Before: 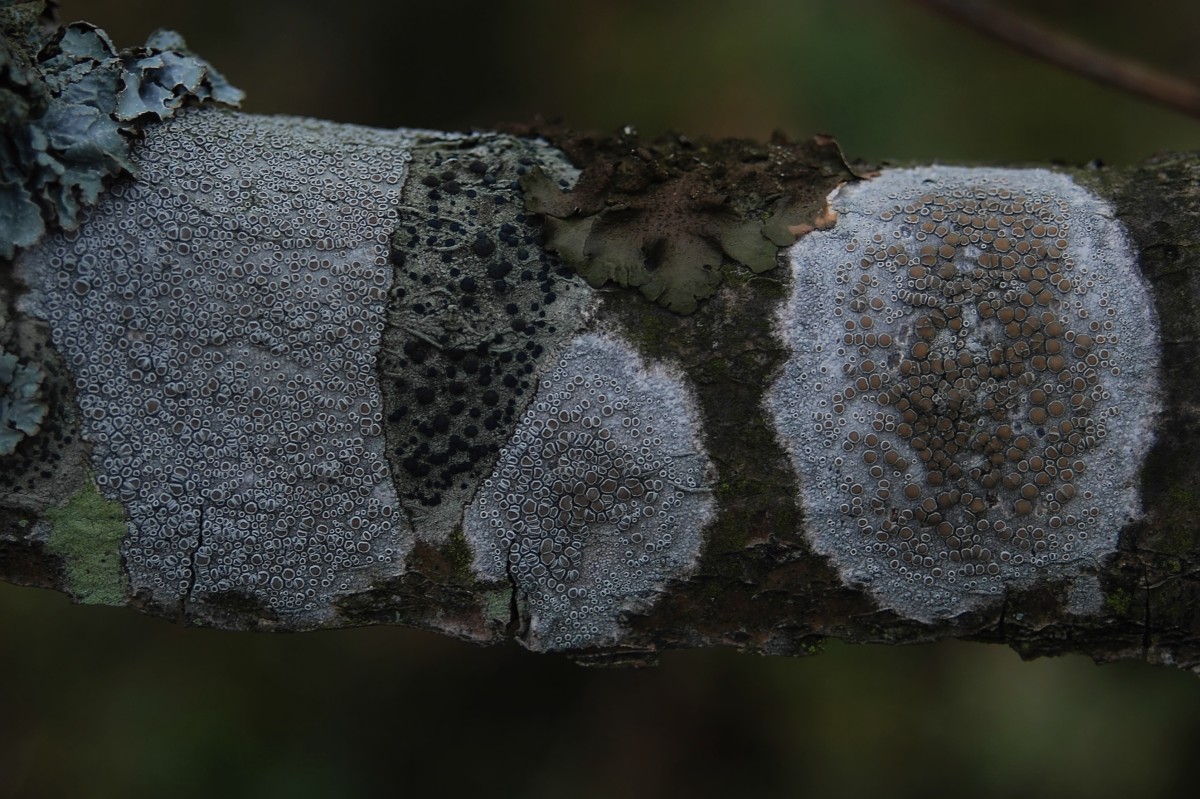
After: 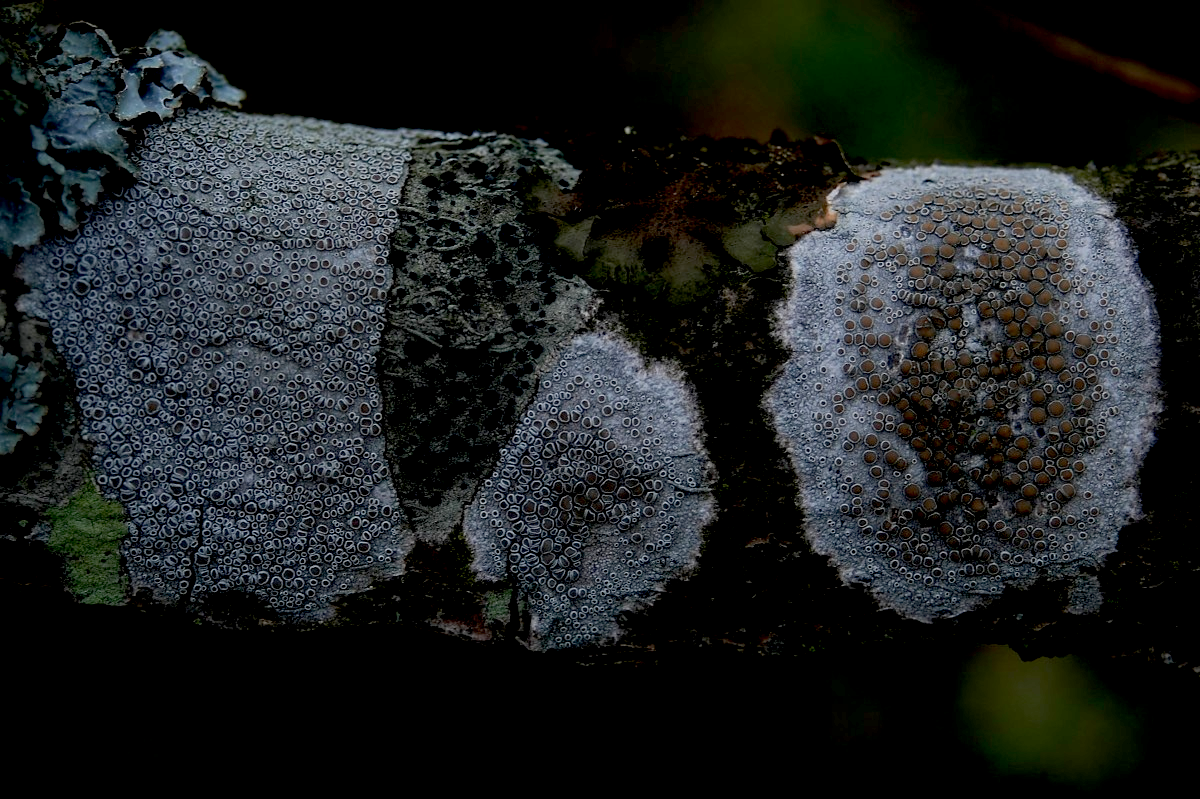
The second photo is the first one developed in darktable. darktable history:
exposure: black level correction 0.025, exposure 0.182 EV, compensate highlight preservation false
